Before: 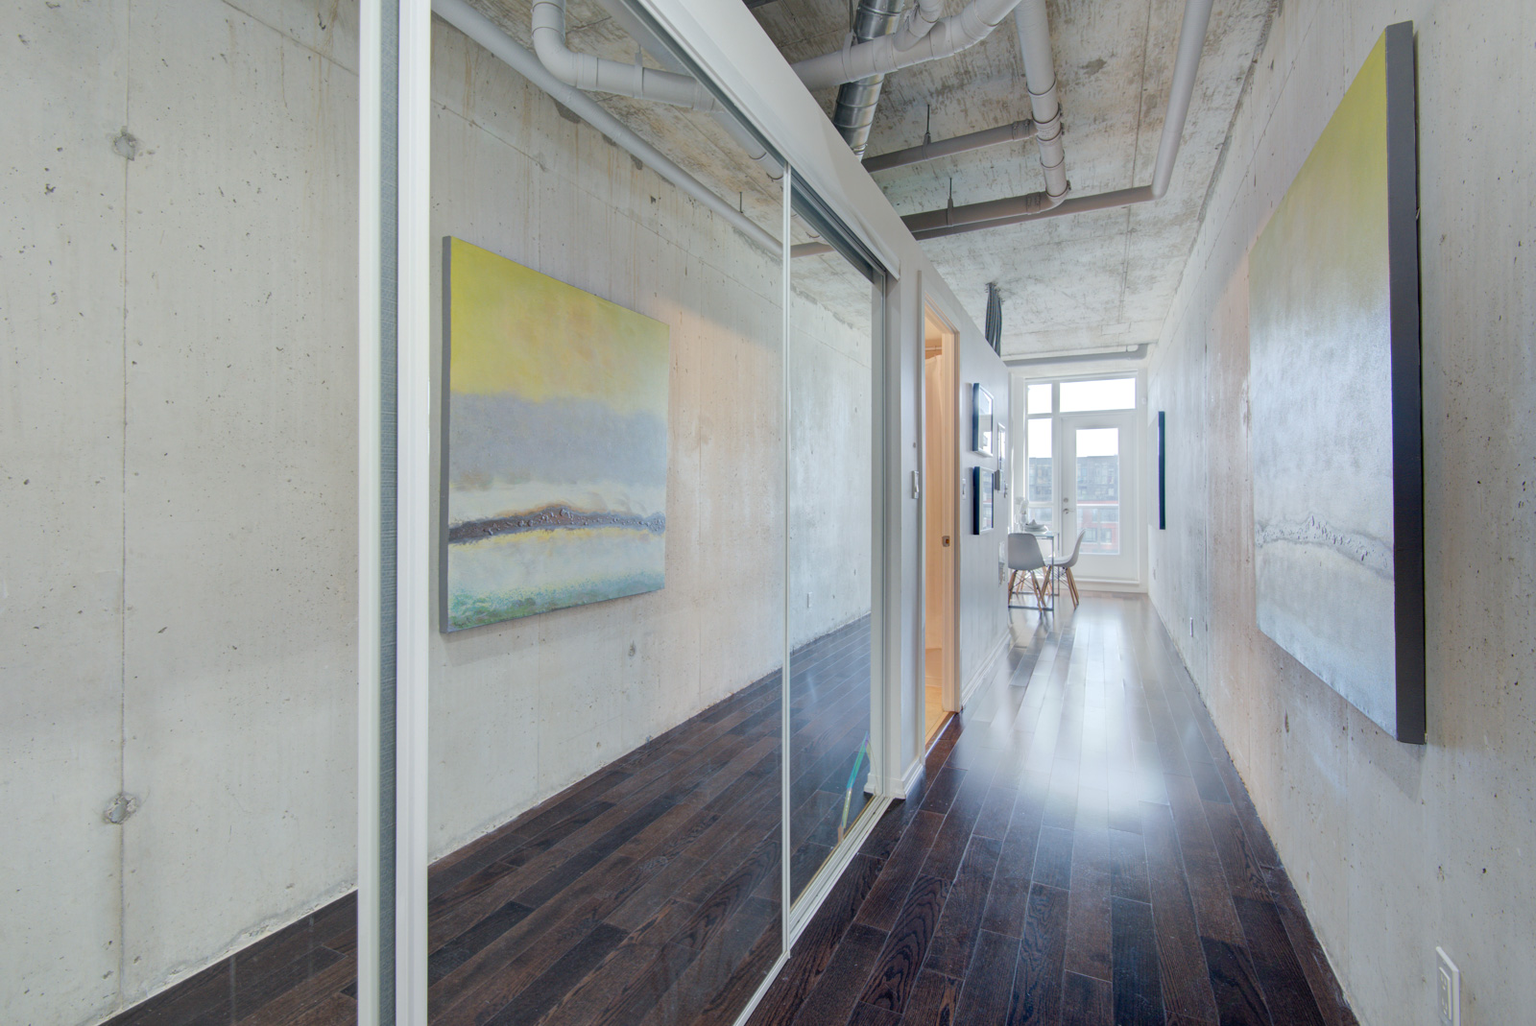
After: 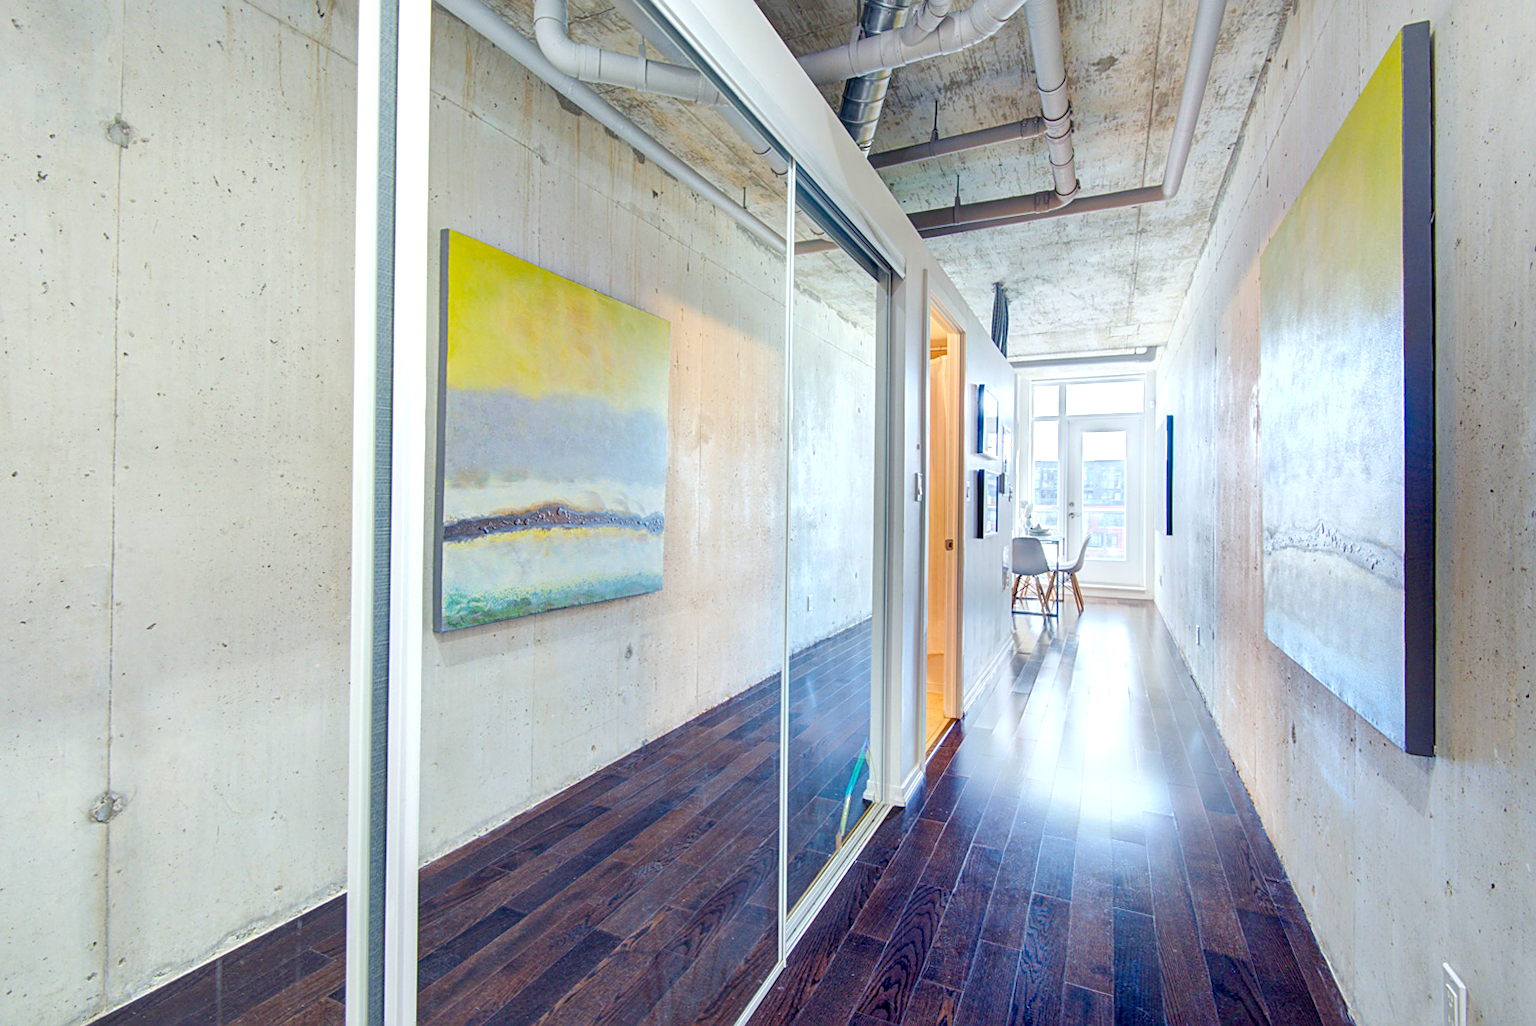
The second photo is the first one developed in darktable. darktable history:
tone equalizer: -7 EV 0.199 EV, -6 EV 0.101 EV, -5 EV 0.111 EV, -4 EV 0.076 EV, -2 EV -0.035 EV, -1 EV -0.065 EV, +0 EV -0.074 EV
color balance rgb: shadows lift › luminance -21.754%, shadows lift › chroma 6.585%, shadows lift › hue 272.53°, global offset › luminance -0.389%, linear chroma grading › shadows 15.783%, perceptual saturation grading › global saturation 36.08%, perceptual saturation grading › shadows 35.028%, perceptual brilliance grading › highlights 2.424%, global vibrance 20%
local contrast: on, module defaults
sharpen: on, module defaults
crop and rotate: angle -0.639°
exposure: black level correction -0.001, exposure 0.529 EV, compensate highlight preservation false
